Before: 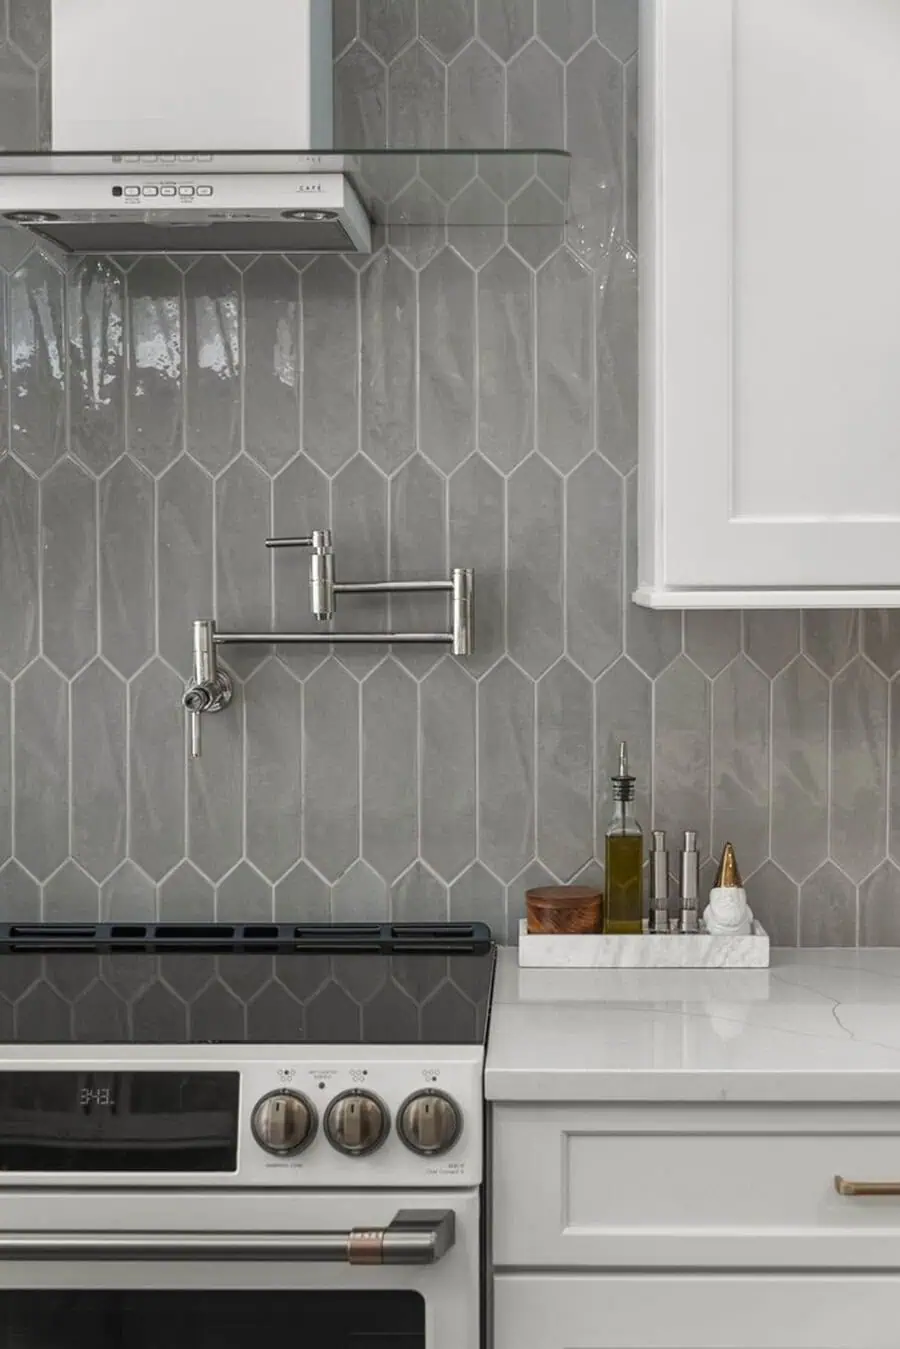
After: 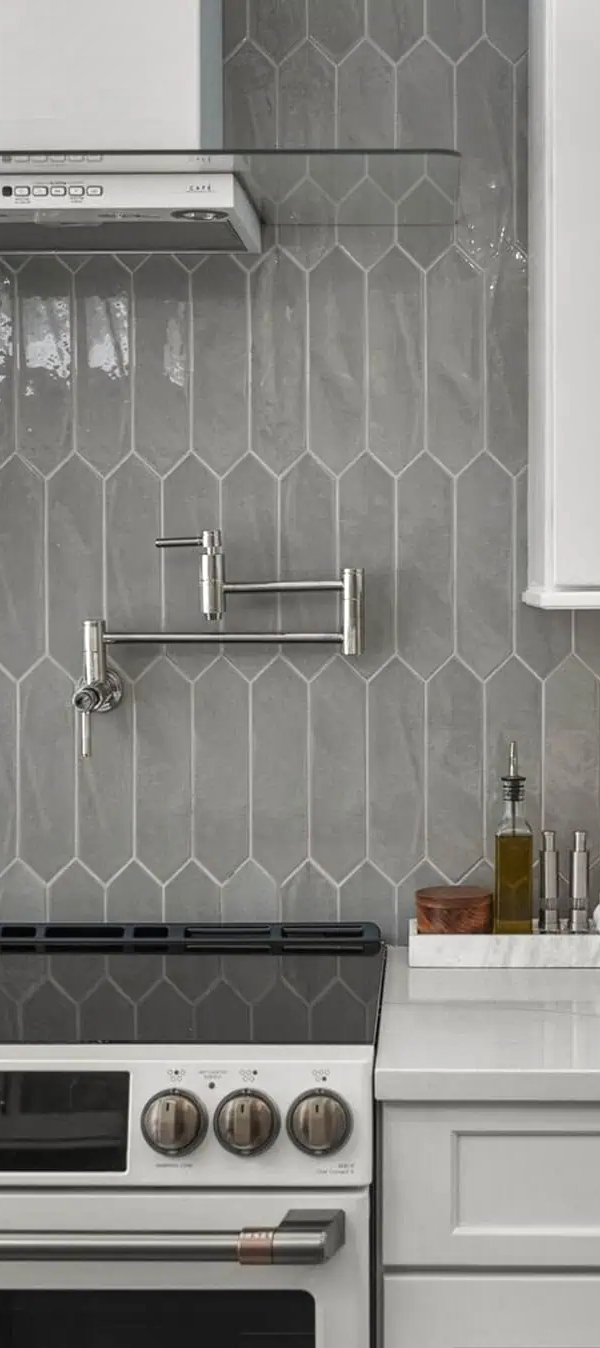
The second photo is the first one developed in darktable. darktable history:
shadows and highlights: radius 172.65, shadows 27.89, white point adjustment 3.28, highlights -67.99, soften with gaussian
color zones: curves: ch1 [(0.29, 0.492) (0.373, 0.185) (0.509, 0.481)]; ch2 [(0.25, 0.462) (0.749, 0.457)]
crop and rotate: left 12.292%, right 20.949%
